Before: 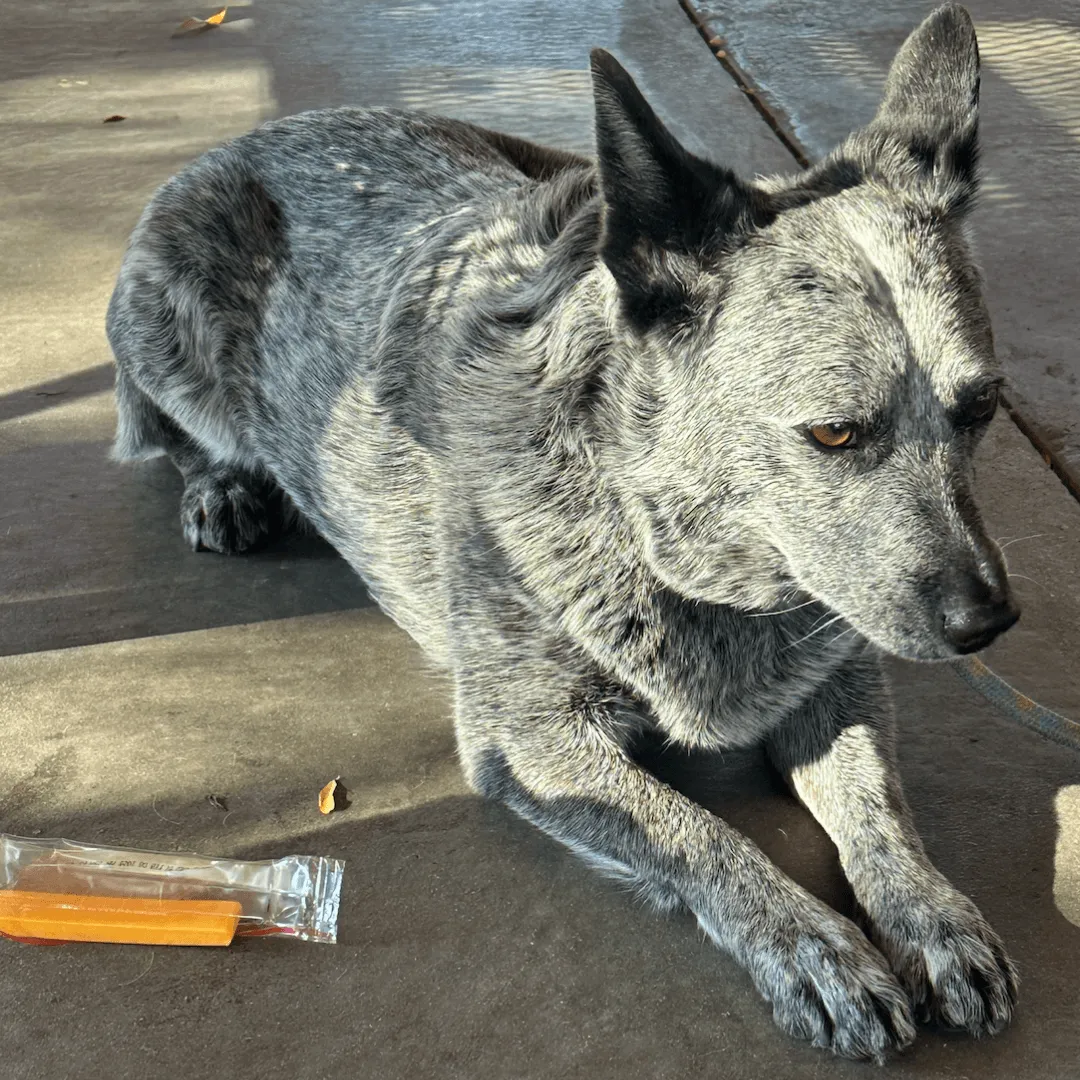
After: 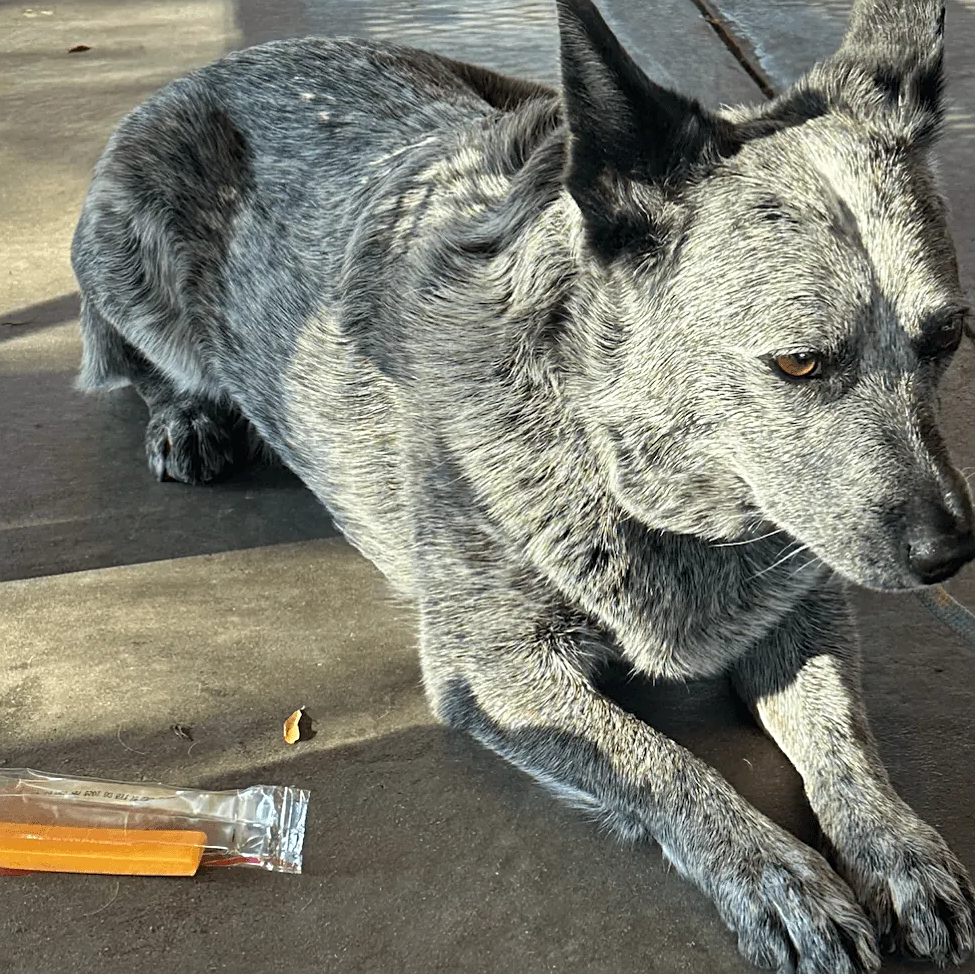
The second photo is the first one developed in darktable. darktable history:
sharpen: amount 0.468
crop: left 3.311%, top 6.483%, right 6.354%, bottom 3.28%
